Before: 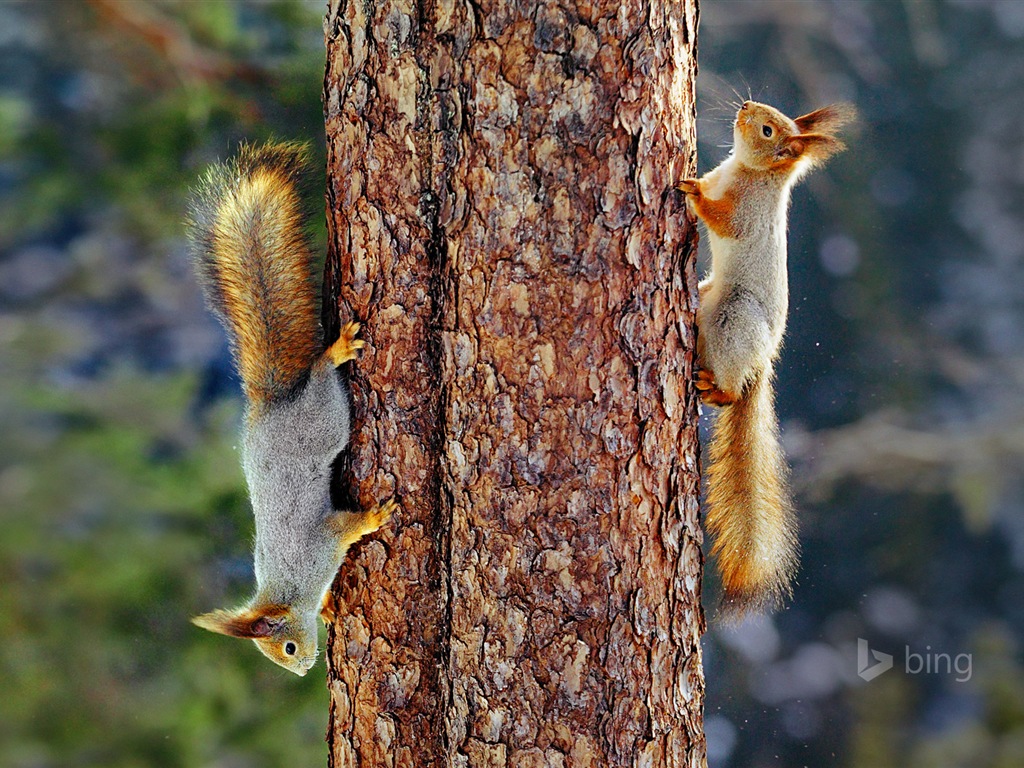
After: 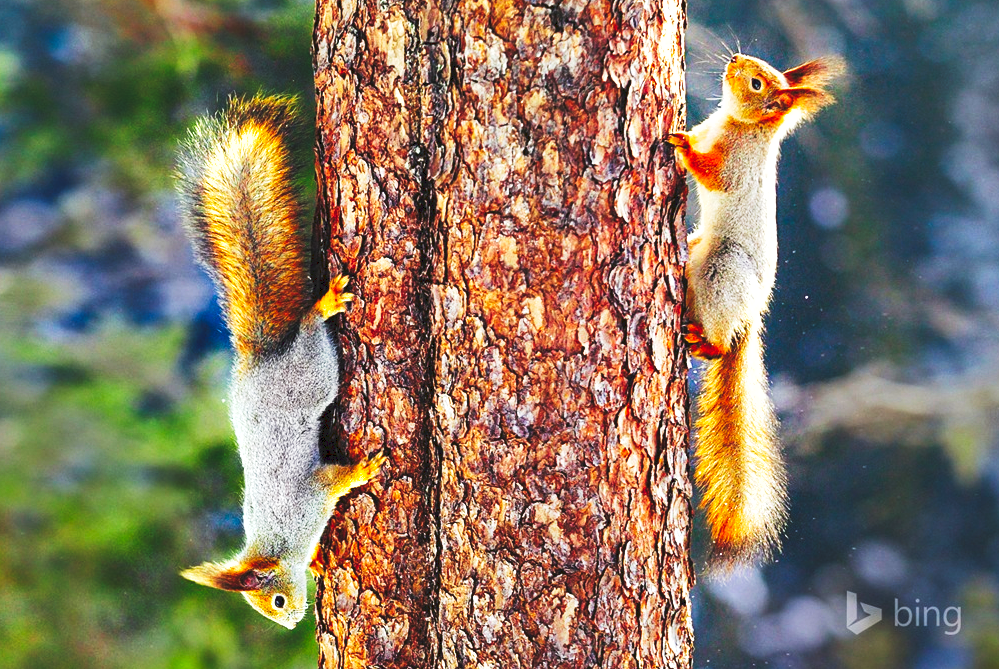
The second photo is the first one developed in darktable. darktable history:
shadows and highlights: on, module defaults
tone curve: curves: ch0 [(0, 0) (0.003, 0.06) (0.011, 0.059) (0.025, 0.065) (0.044, 0.076) (0.069, 0.088) (0.1, 0.102) (0.136, 0.116) (0.177, 0.137) (0.224, 0.169) (0.277, 0.214) (0.335, 0.271) (0.399, 0.356) (0.468, 0.459) (0.543, 0.579) (0.623, 0.705) (0.709, 0.823) (0.801, 0.918) (0.898, 0.963) (1, 1)], preserve colors none
exposure: exposure 0.748 EV, compensate exposure bias true, compensate highlight preservation false
crop: left 1.103%, top 6.127%, right 1.337%, bottom 6.74%
